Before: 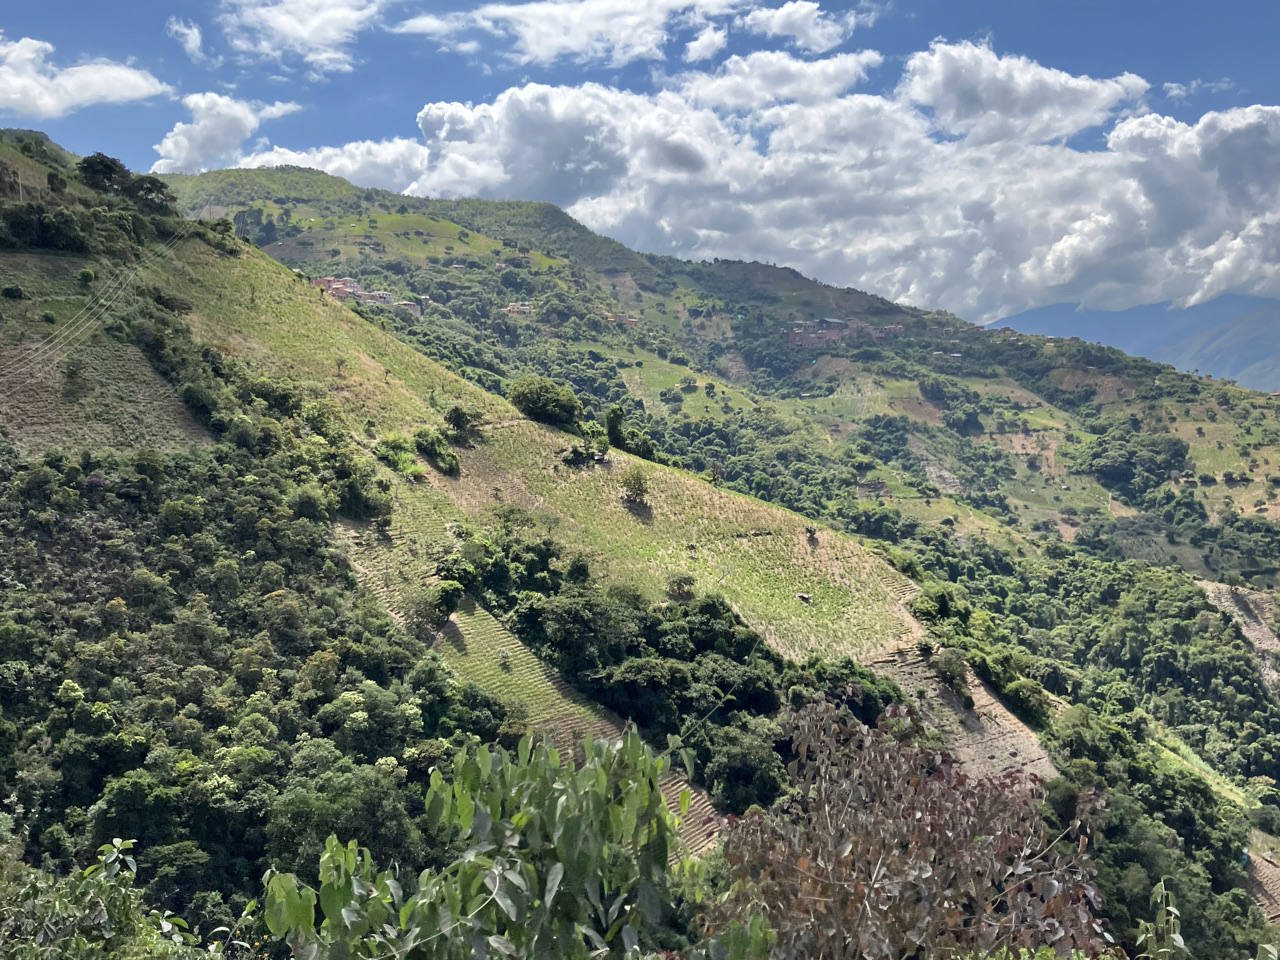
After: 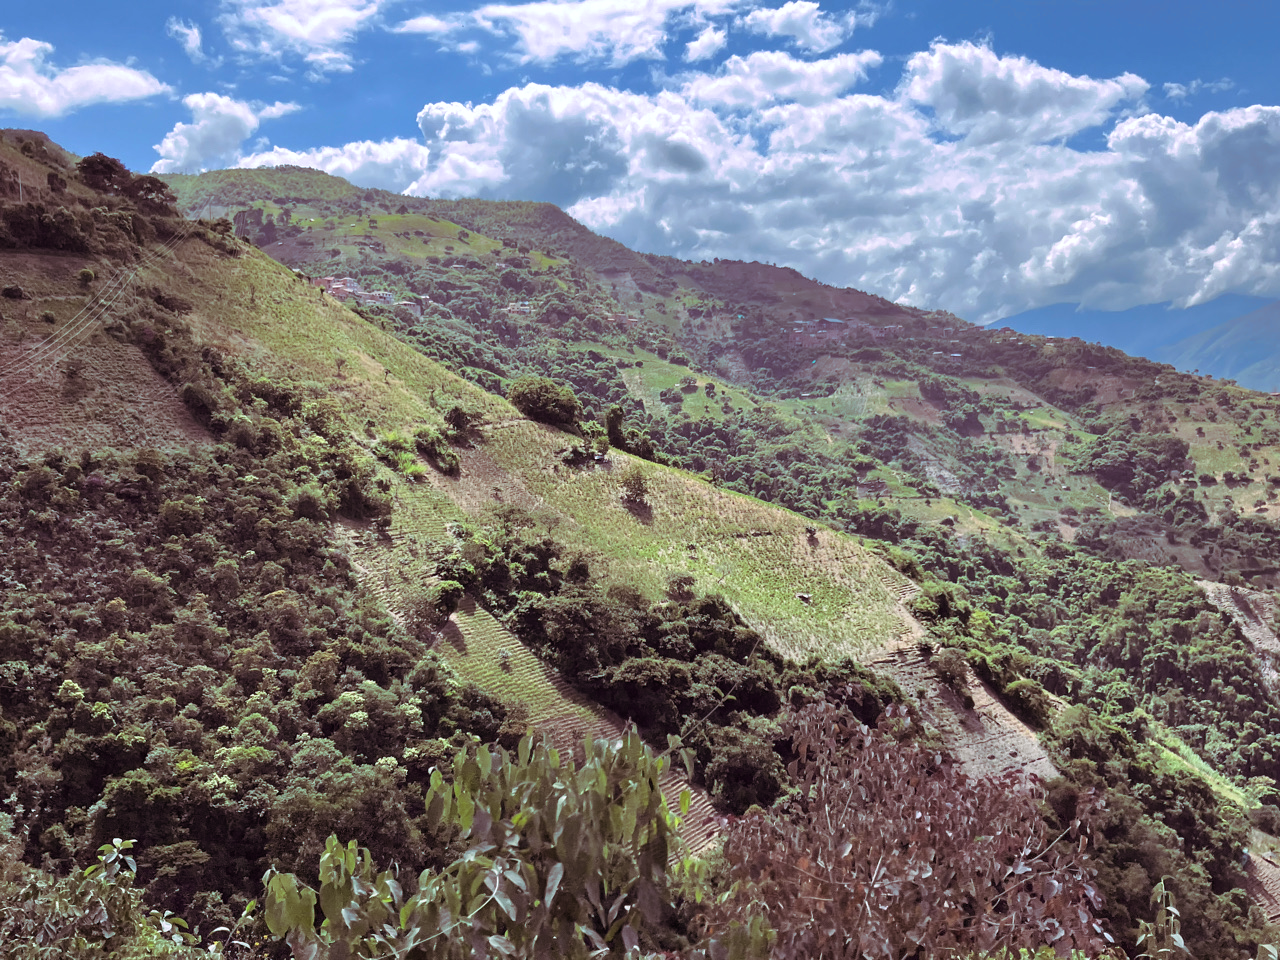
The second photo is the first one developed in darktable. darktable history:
split-toning: highlights › hue 298.8°, highlights › saturation 0.73, compress 41.76%
white balance: red 0.954, blue 1.079
